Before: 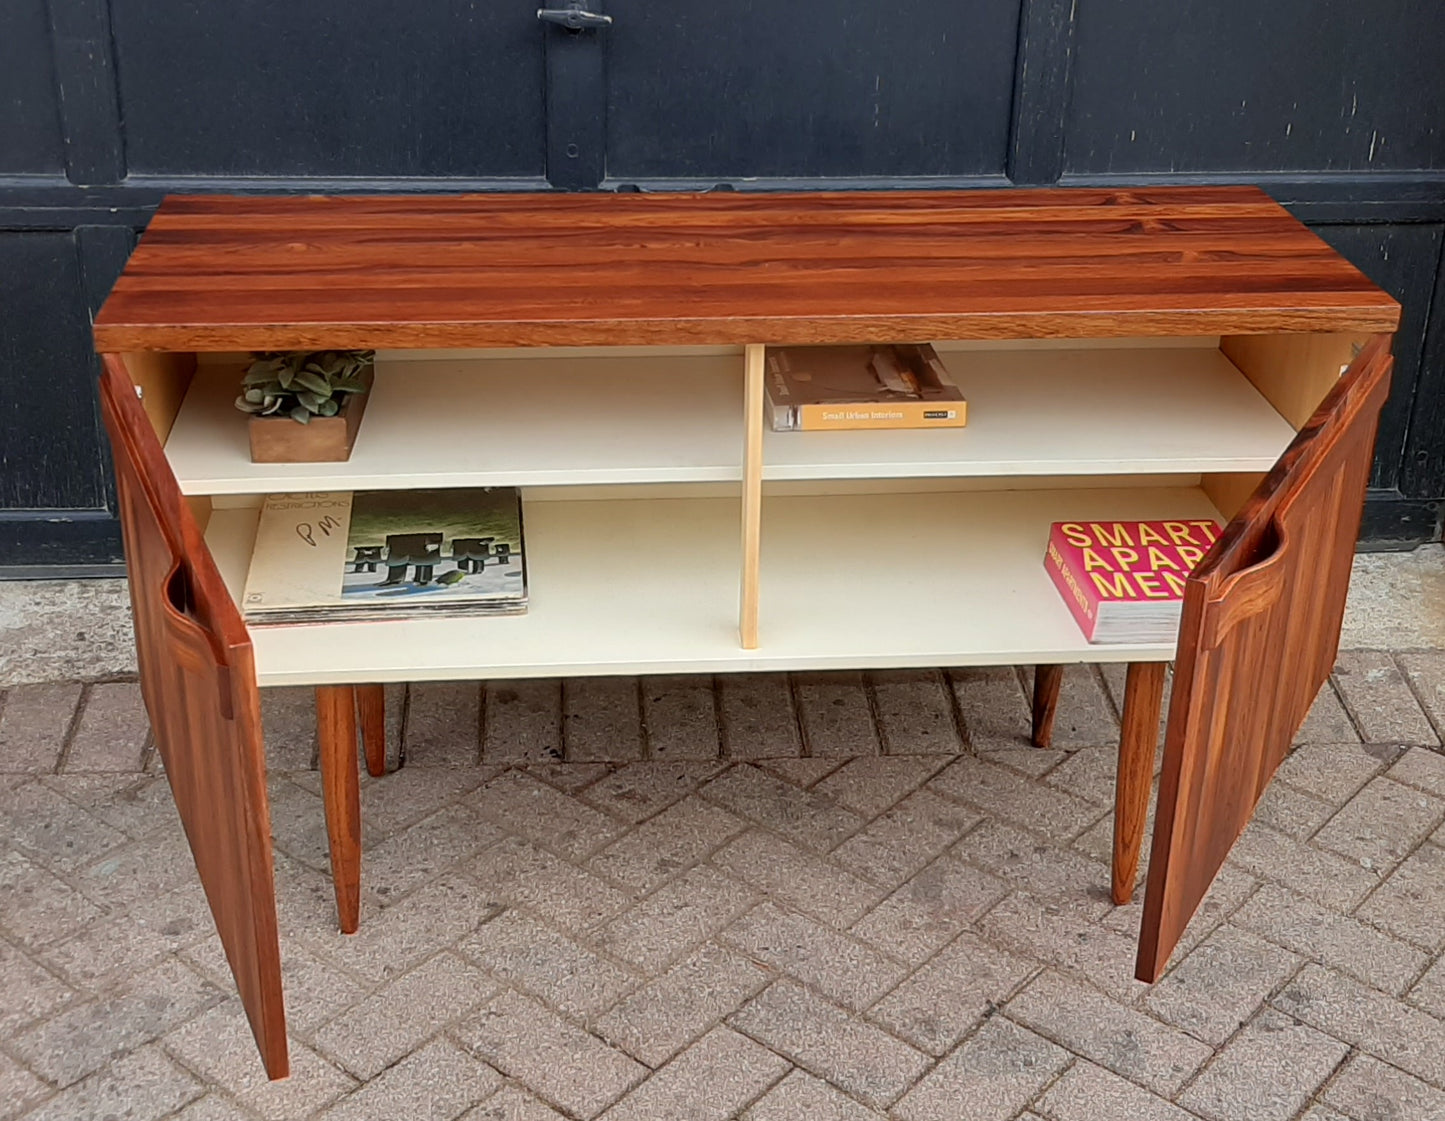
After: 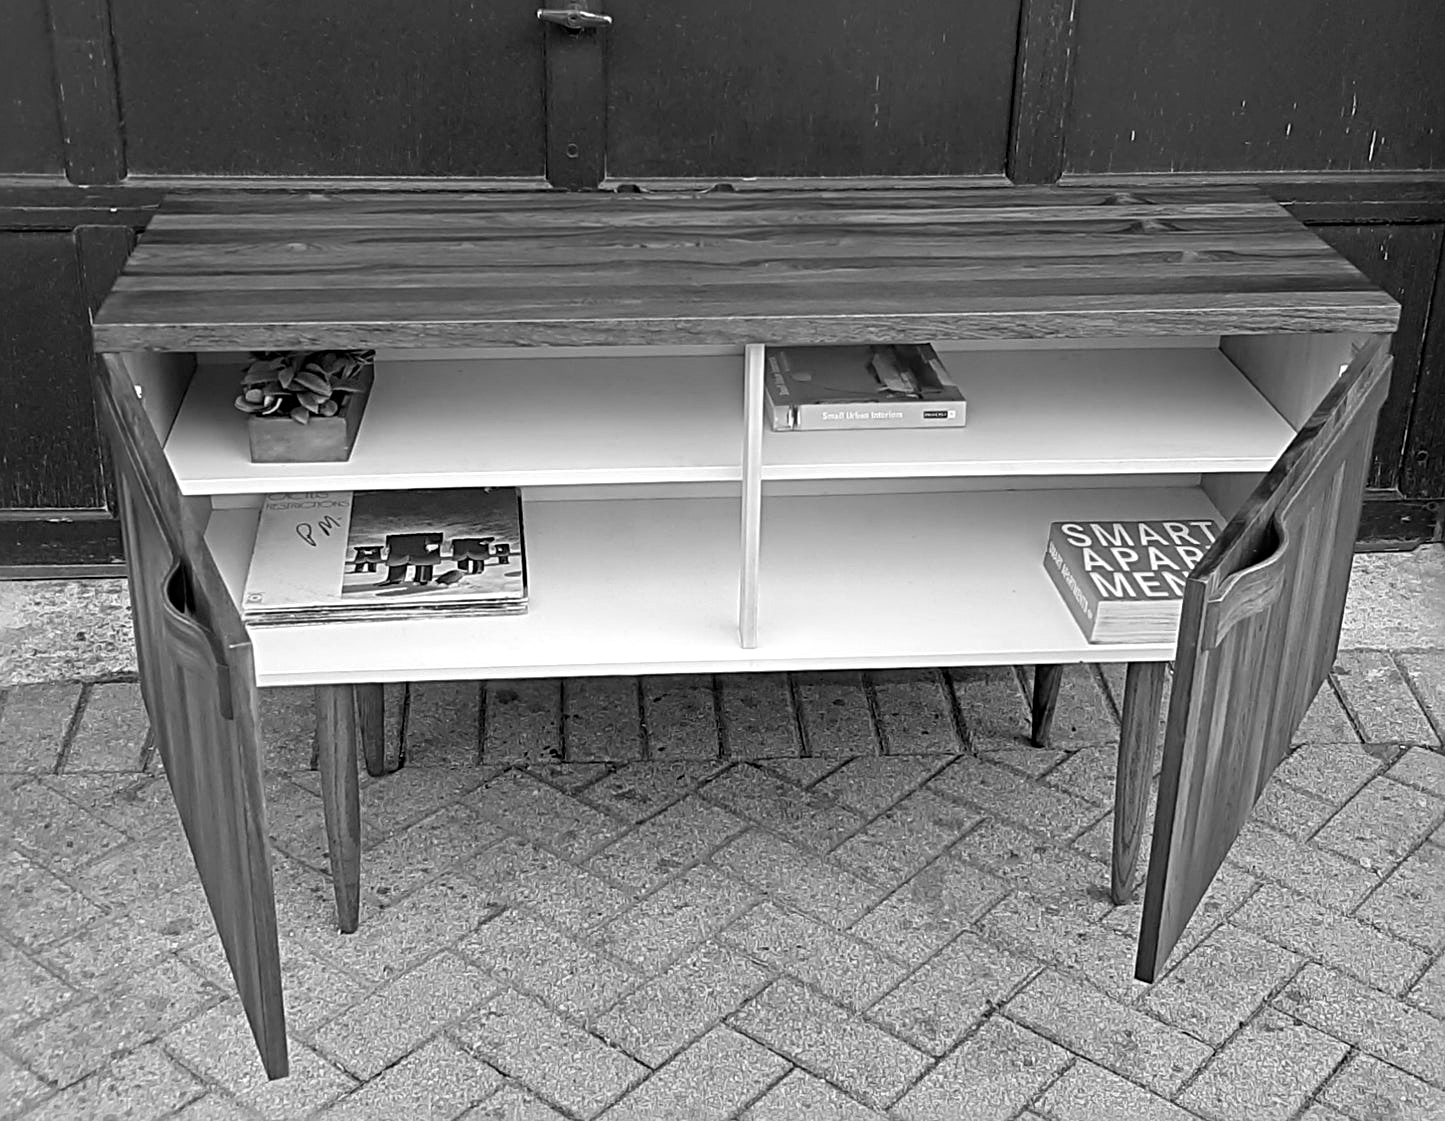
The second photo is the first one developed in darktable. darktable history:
monochrome: a -6.99, b 35.61, size 1.4
exposure: exposure 0.3 EV, compensate highlight preservation false
sharpen: radius 4.883
